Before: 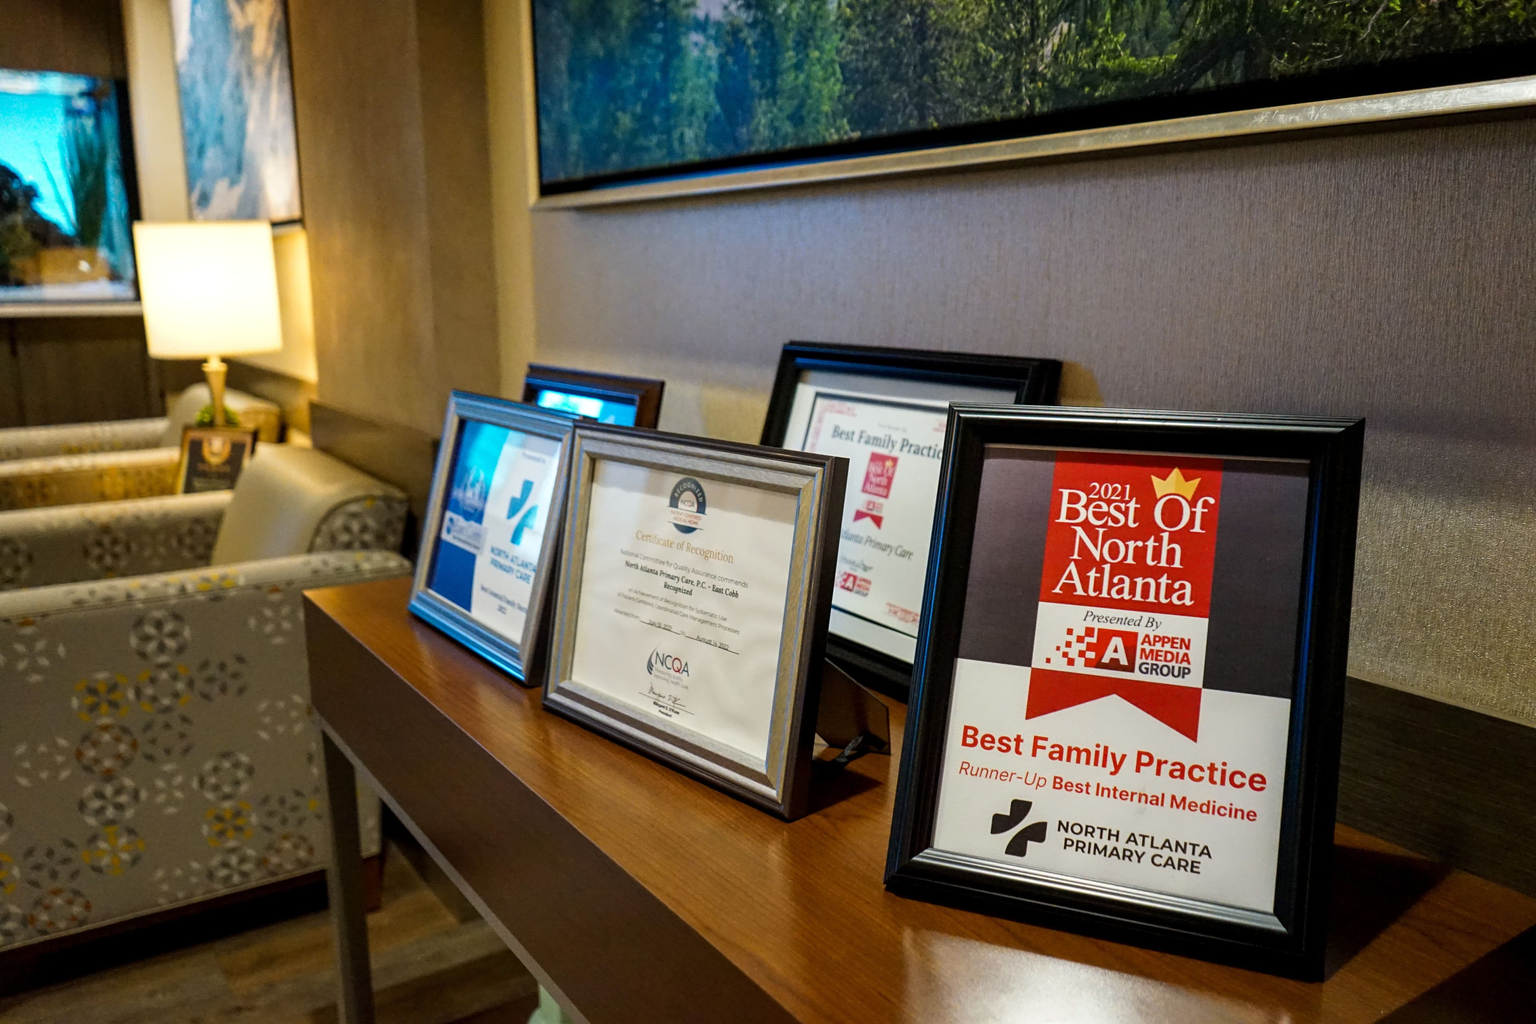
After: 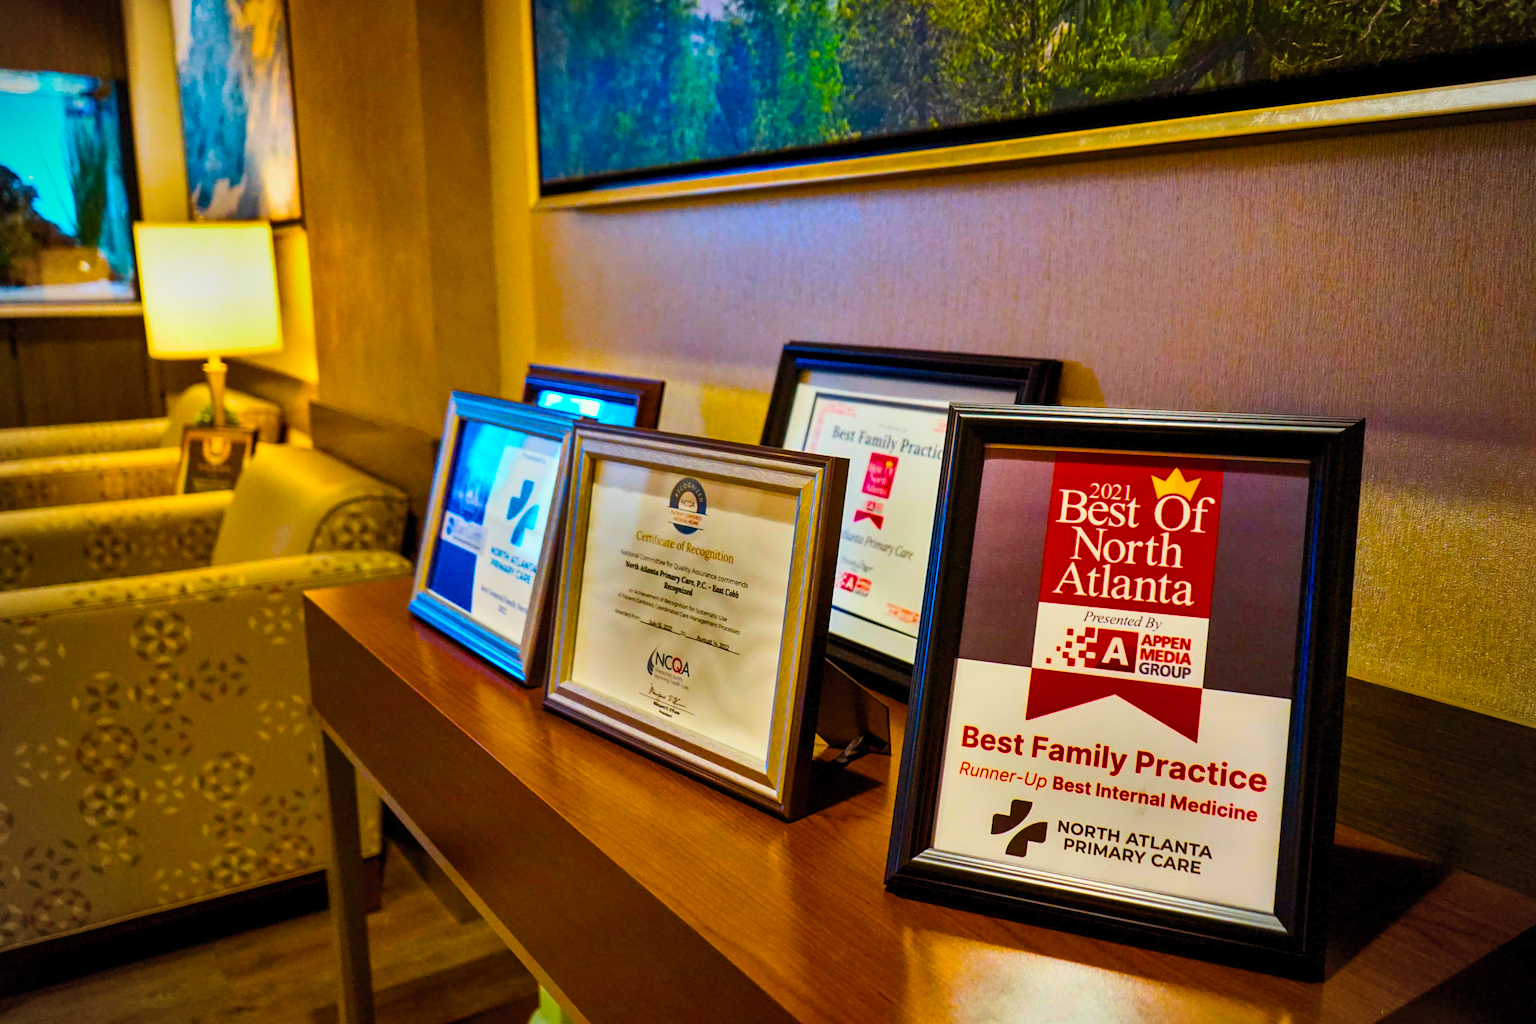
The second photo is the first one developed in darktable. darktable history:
color balance rgb: power › chroma 1.066%, power › hue 28.47°, perceptual saturation grading › global saturation 64.061%, perceptual saturation grading › highlights 59.673%, perceptual saturation grading › mid-tones 49.996%, perceptual saturation grading › shadows 49.76%, contrast -9.505%
vignetting: fall-off radius 61.14%, brightness -0.675
shadows and highlights: shadows 20.91, highlights -82.92, soften with gaussian
contrast brightness saturation: contrast 0.204, brightness 0.161, saturation 0.217
